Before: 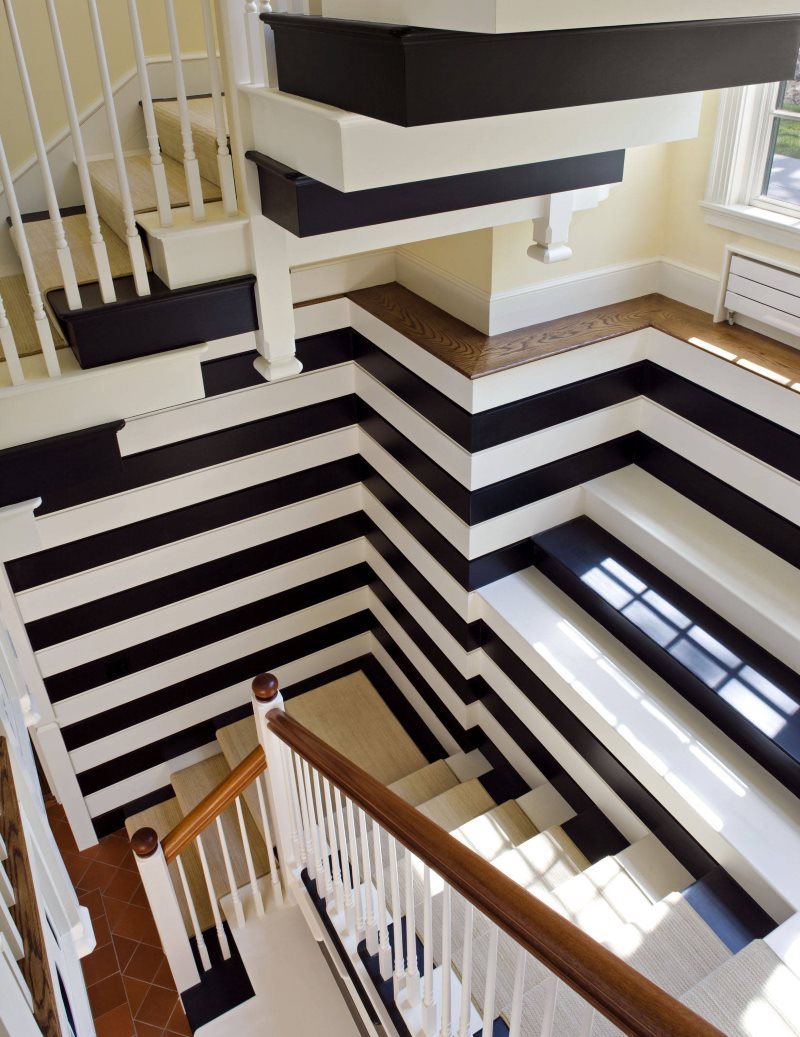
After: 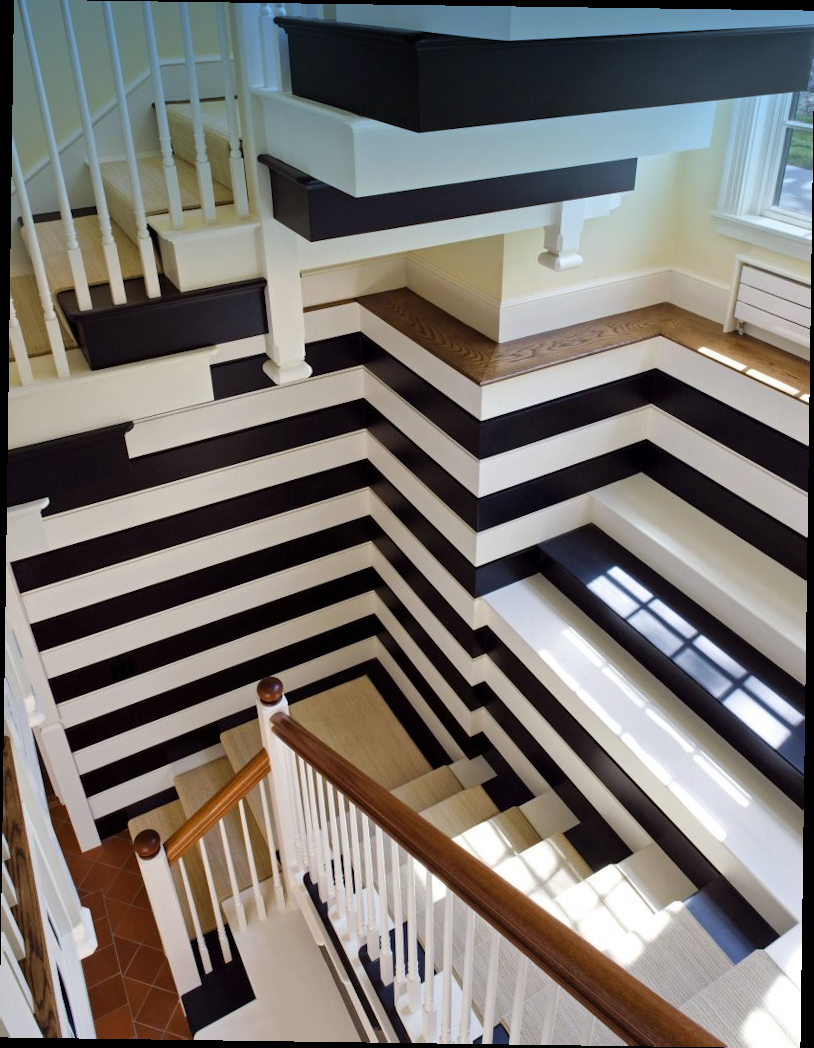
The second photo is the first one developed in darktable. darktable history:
rotate and perspective: rotation 0.8°, automatic cropping off
graduated density: density 2.02 EV, hardness 44%, rotation 0.374°, offset 8.21, hue 208.8°, saturation 97%
